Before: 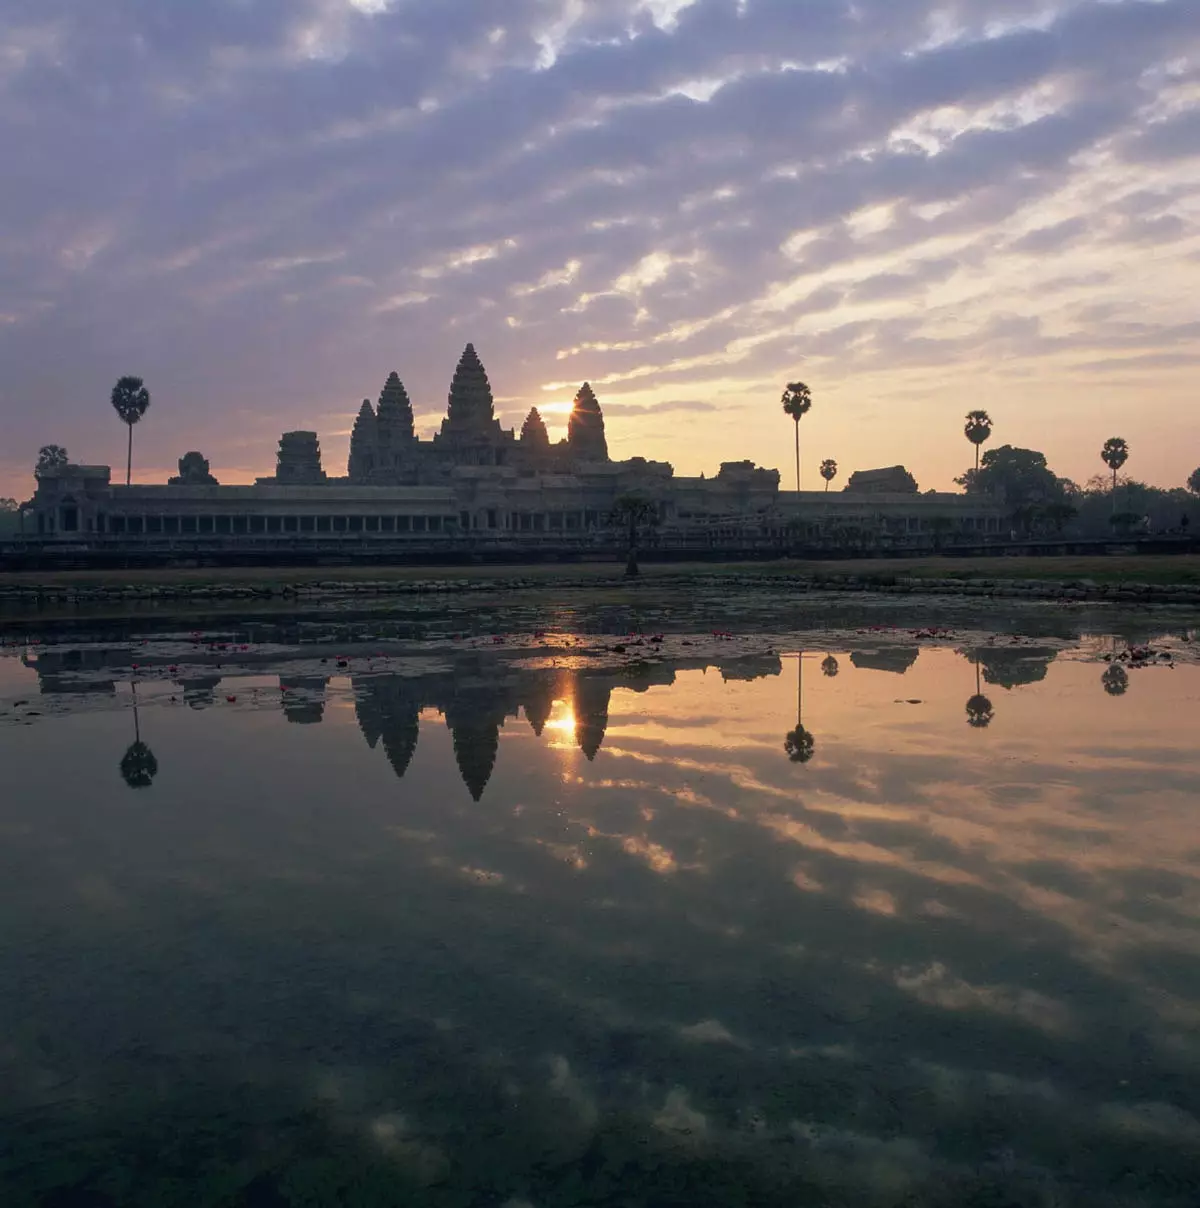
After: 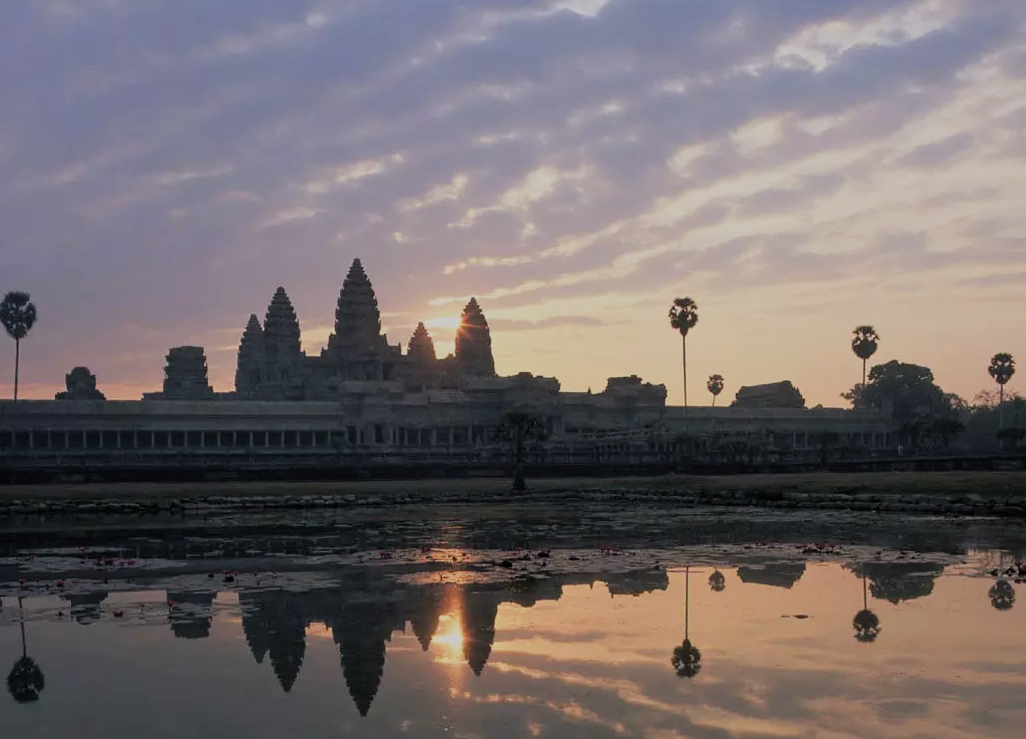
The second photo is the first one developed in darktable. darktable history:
filmic rgb: black relative exposure -7.65 EV, white relative exposure 4.56 EV, threshold 6 EV, hardness 3.61, color science v5 (2021), contrast in shadows safe, contrast in highlights safe, enable highlight reconstruction true
crop and rotate: left 9.465%, top 7.099%, right 5.002%, bottom 31.65%
exposure: exposure -0.05 EV, compensate highlight preservation false
